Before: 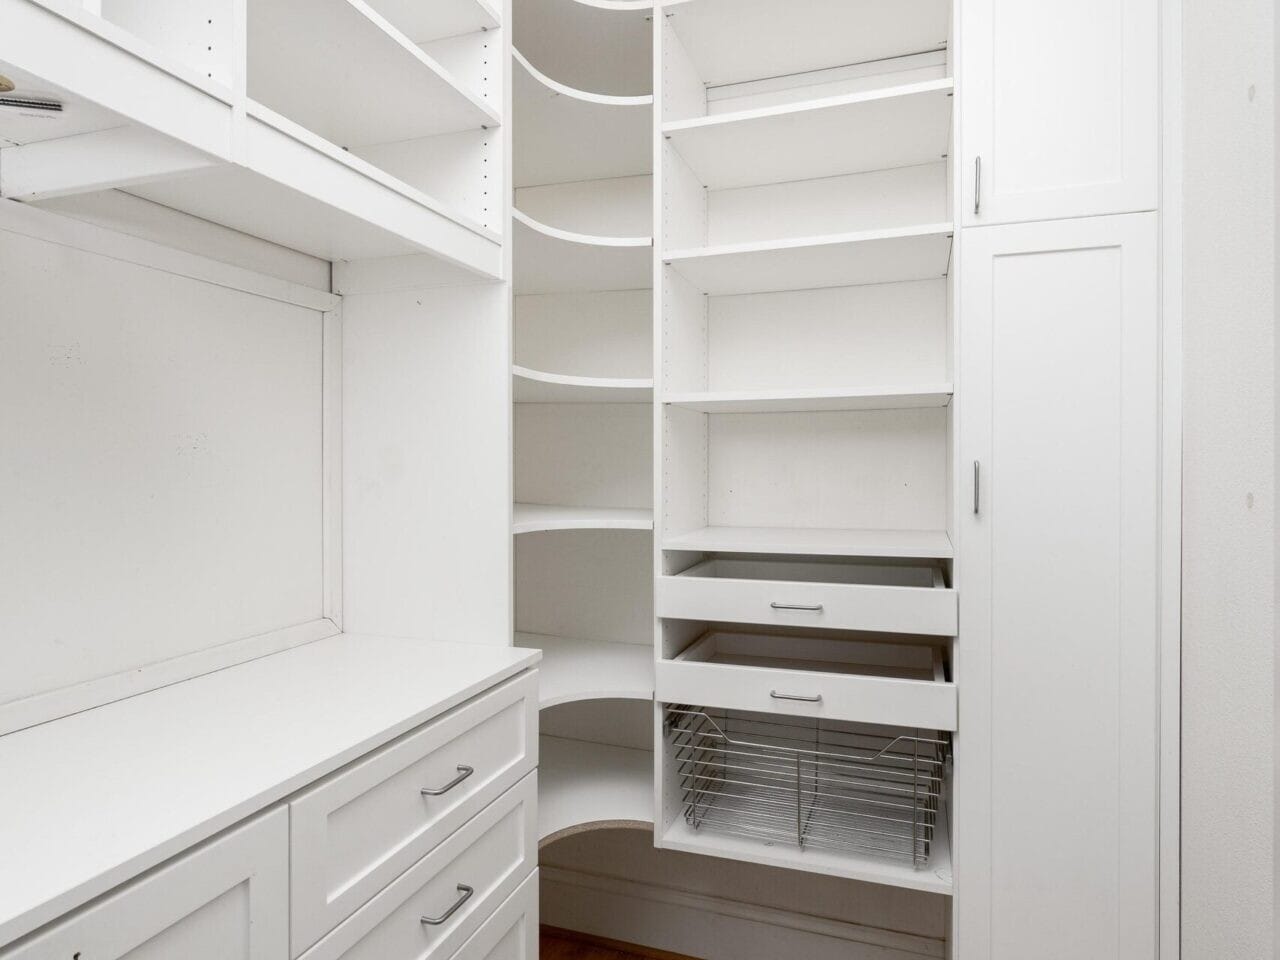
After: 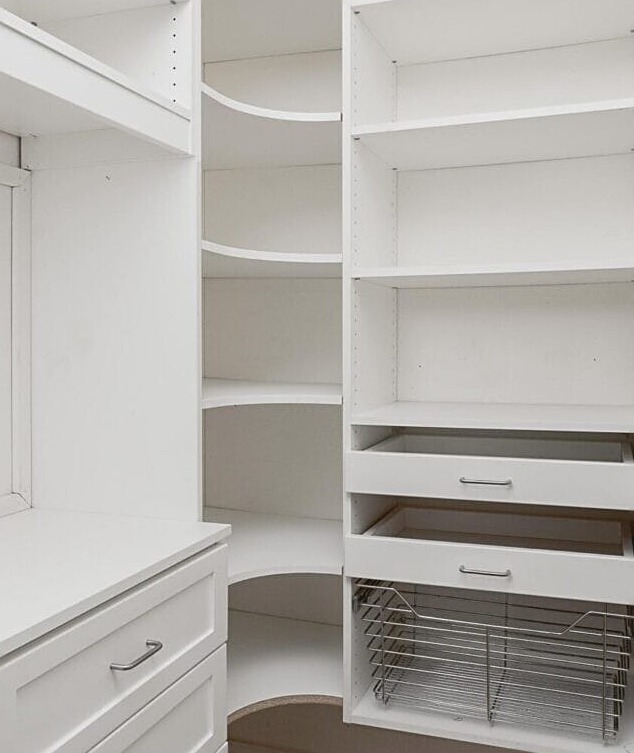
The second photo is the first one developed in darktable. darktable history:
contrast brightness saturation: contrast -0.105, saturation -0.093
sharpen: amount 0.496
crop and rotate: angle 0.015°, left 24.29%, top 13.079%, right 26.143%, bottom 8.381%
color zones: curves: ch1 [(0.239, 0.552) (0.75, 0.5)]; ch2 [(0.25, 0.462) (0.749, 0.457)]
